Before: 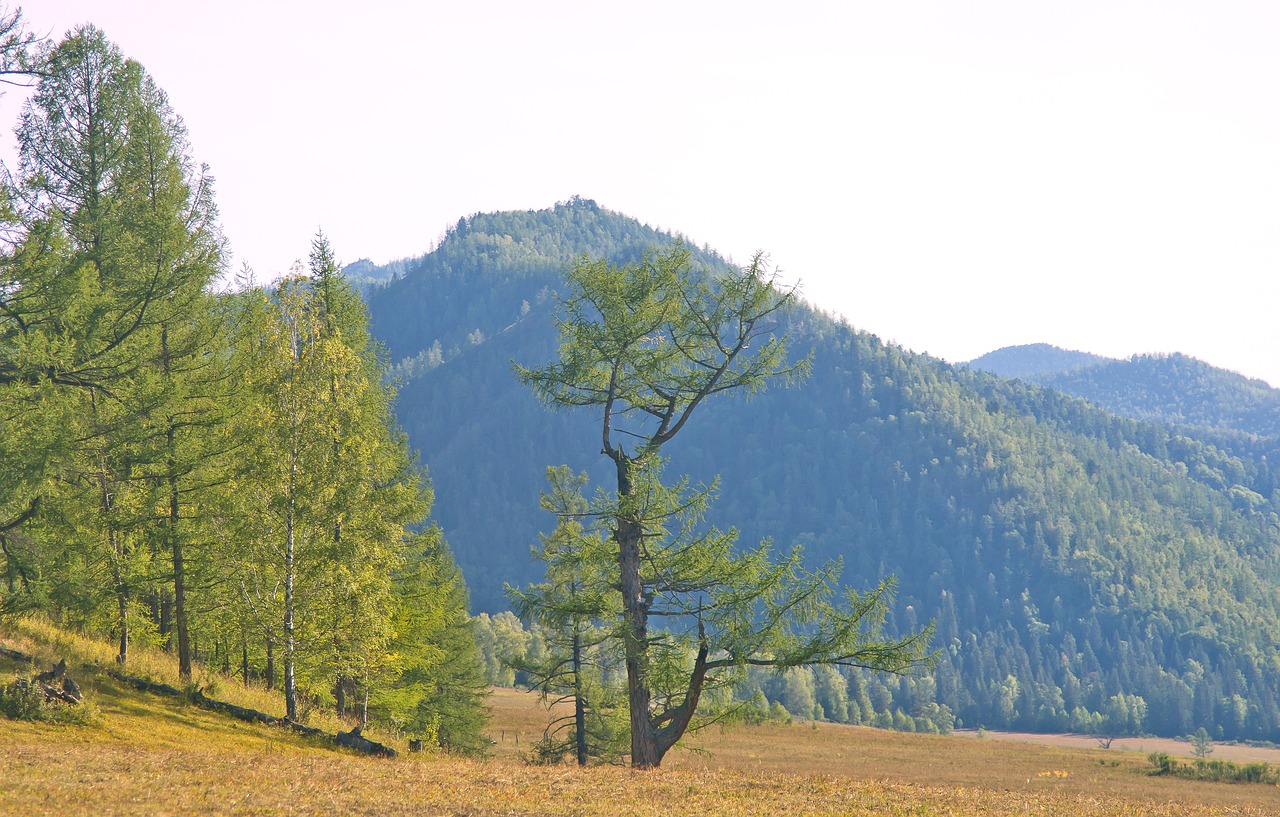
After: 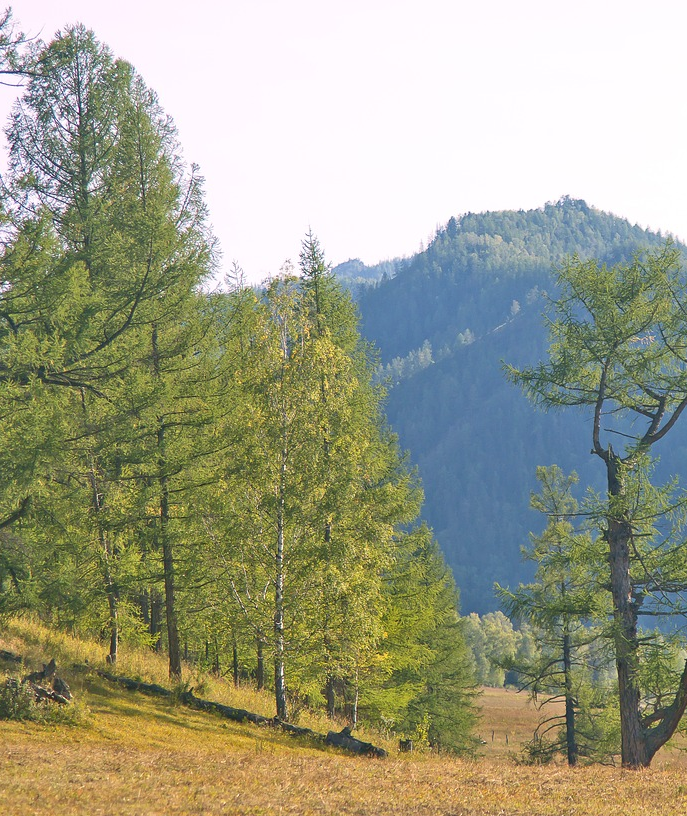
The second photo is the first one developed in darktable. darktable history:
contrast brightness saturation: saturation -0.048
crop: left 0.798%, right 45.497%, bottom 0.086%
